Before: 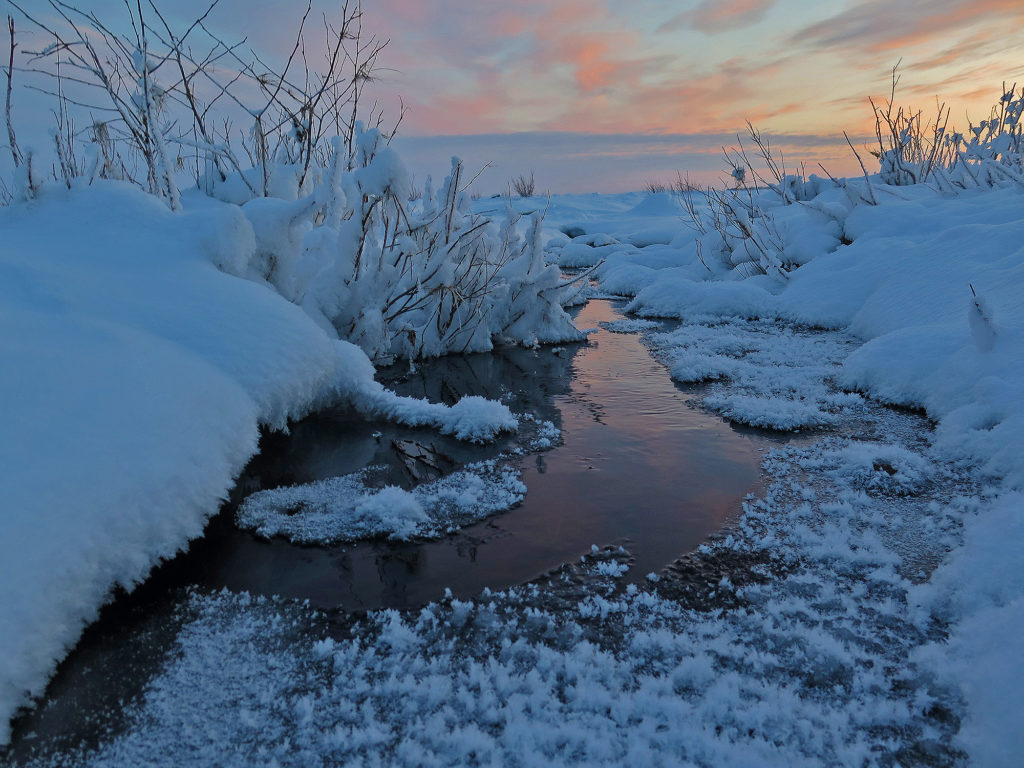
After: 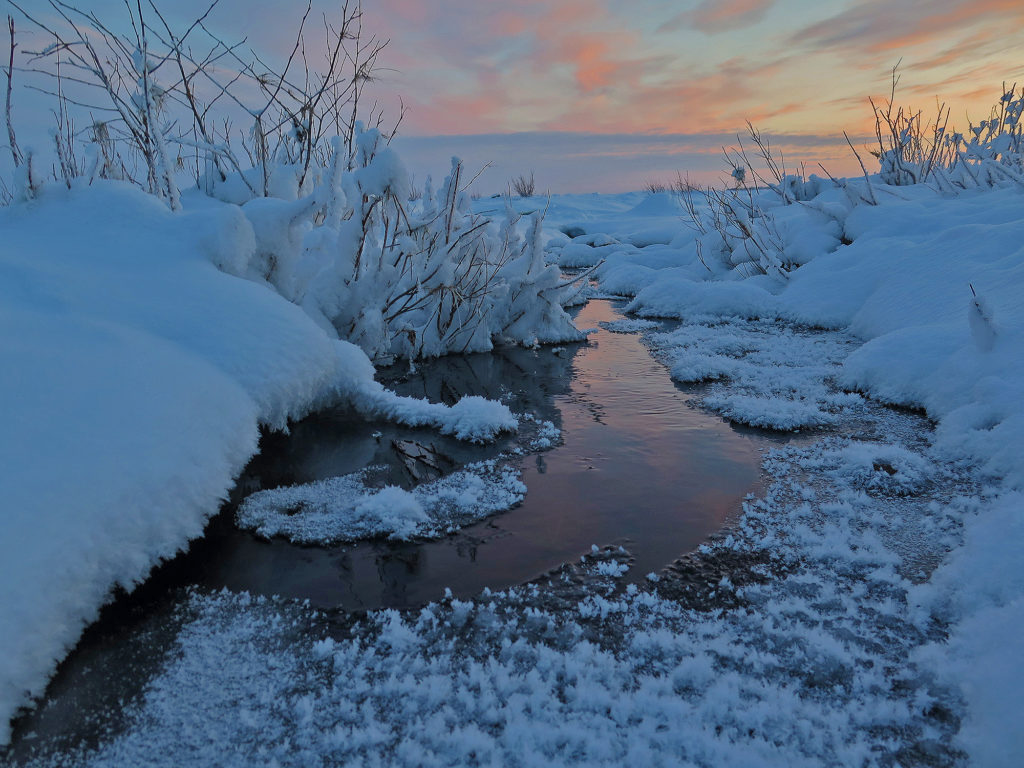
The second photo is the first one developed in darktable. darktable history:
shadows and highlights: shadows 40.11, highlights -59.72
